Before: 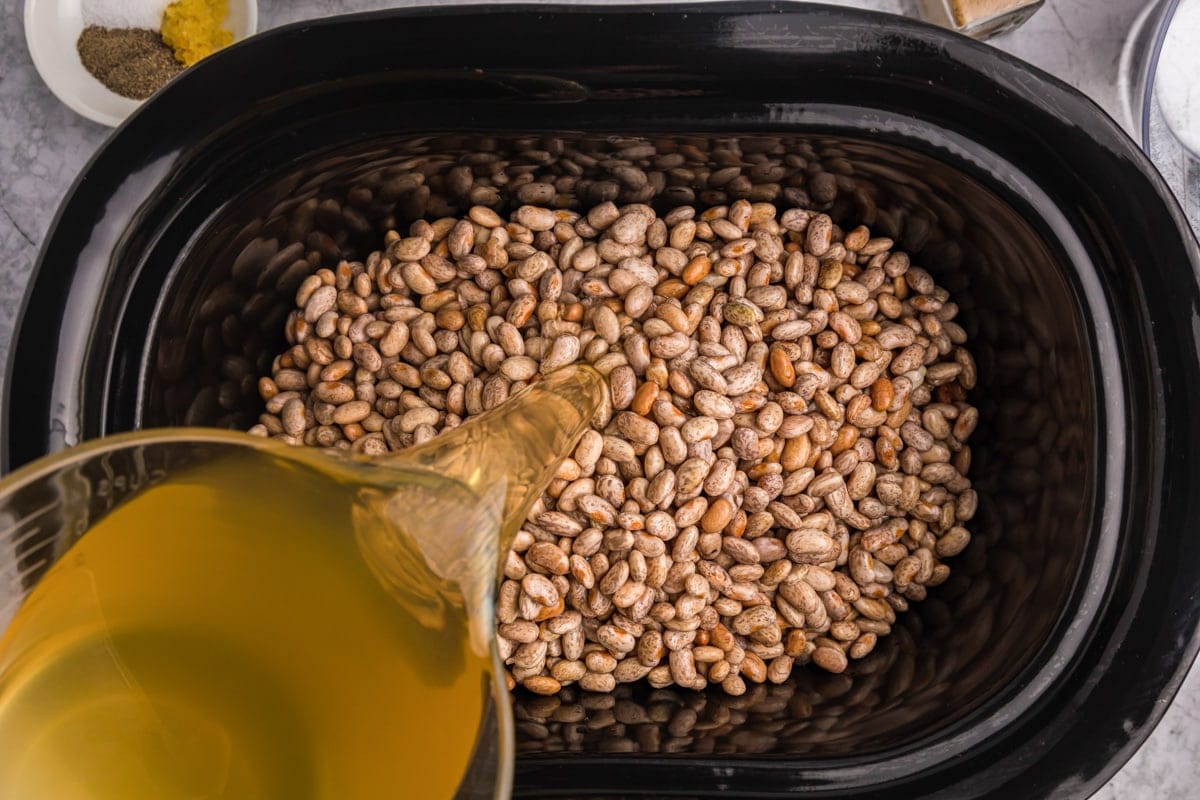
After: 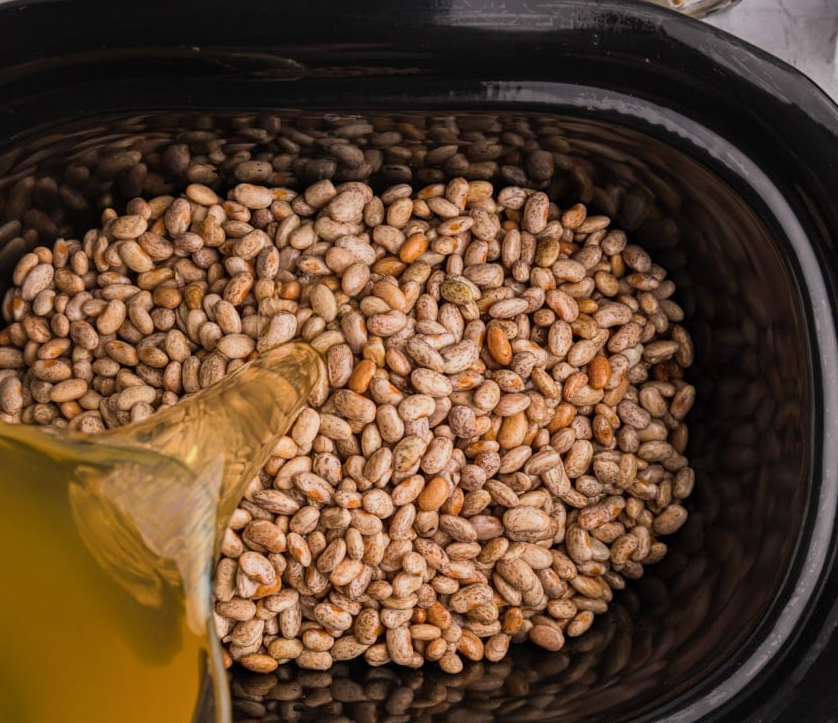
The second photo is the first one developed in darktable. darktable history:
crop and rotate: left 23.634%, top 2.973%, right 6.469%, bottom 6.646%
tone equalizer: -8 EV -0.001 EV, -7 EV 0.004 EV, -6 EV -0.043 EV, -5 EV 0.021 EV, -4 EV -0.026 EV, -3 EV 0.019 EV, -2 EV -0.073 EV, -1 EV -0.268 EV, +0 EV -0.592 EV, edges refinement/feathering 500, mask exposure compensation -1.57 EV, preserve details no
